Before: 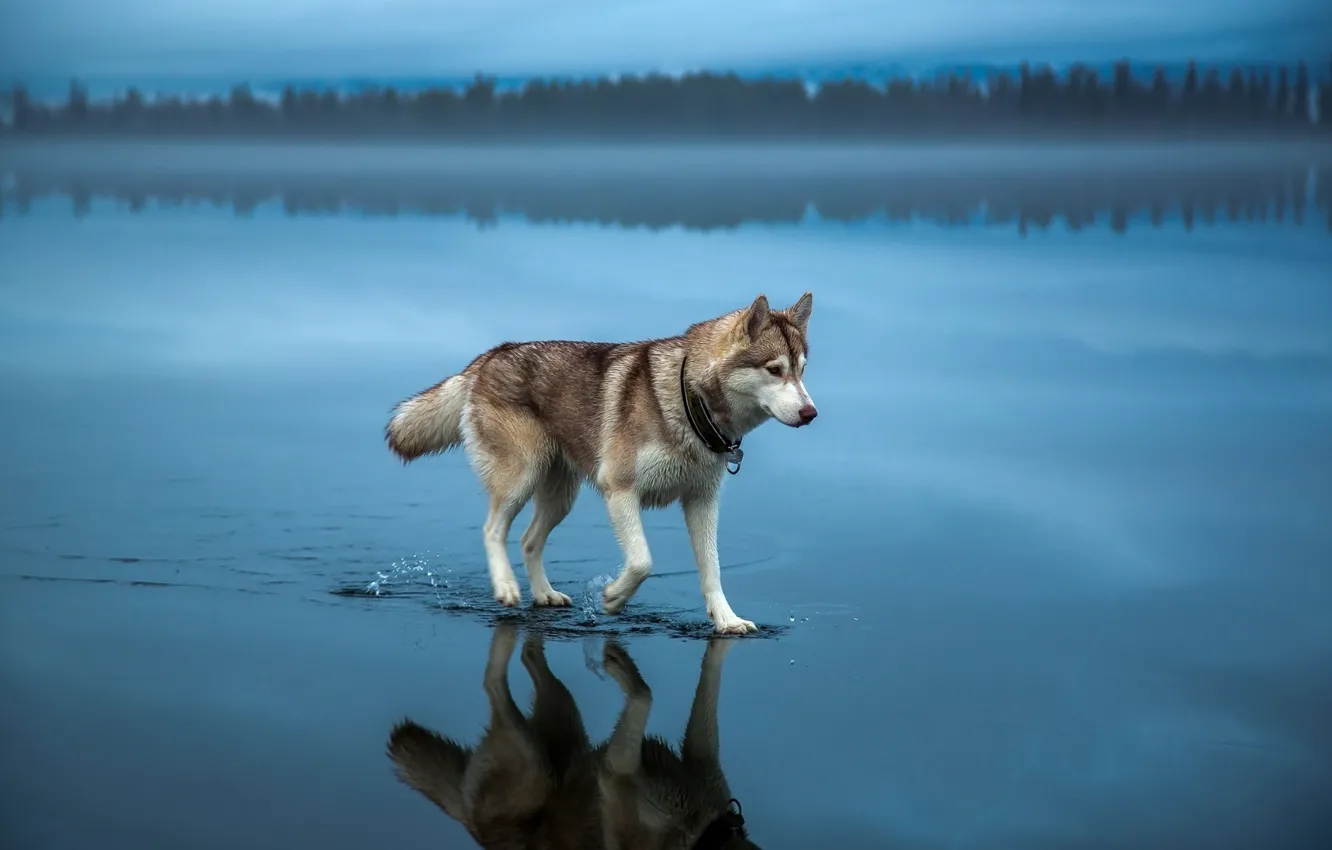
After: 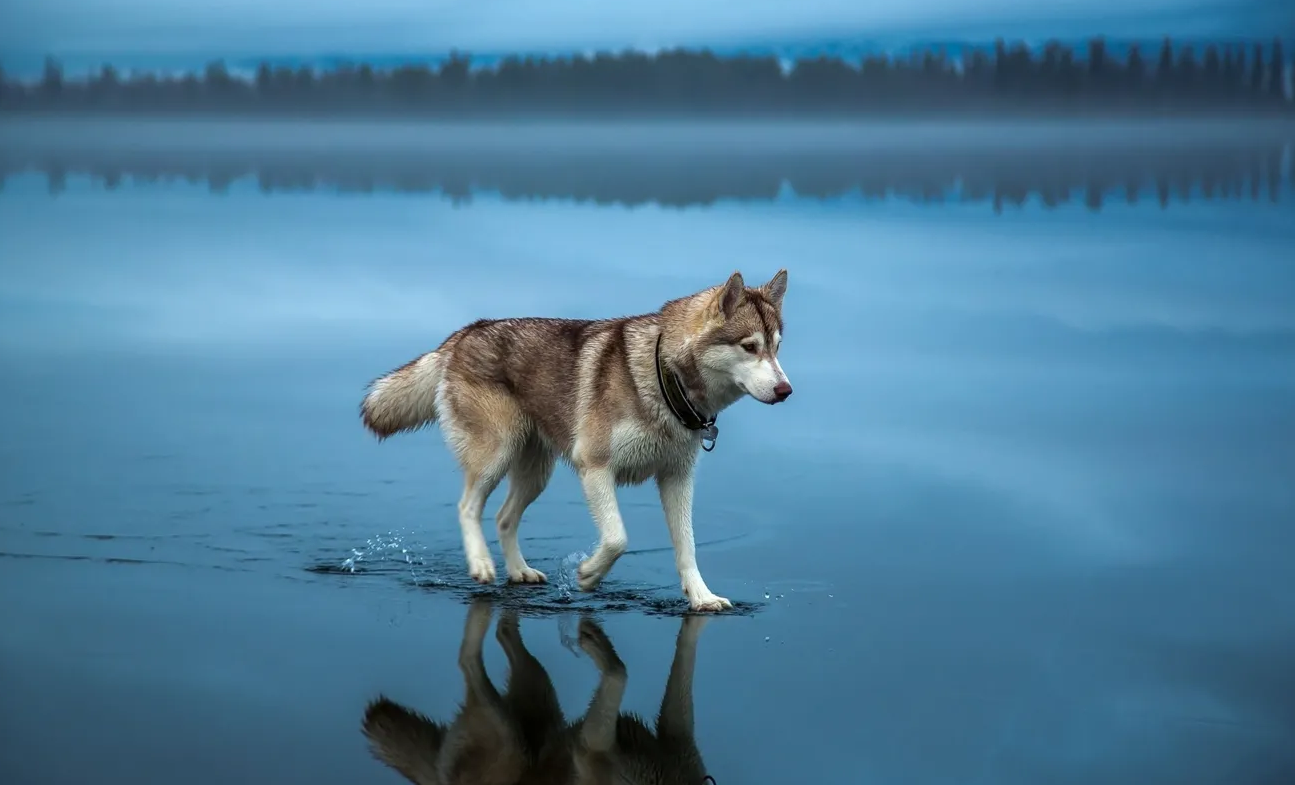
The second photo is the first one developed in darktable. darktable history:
crop: left 1.903%, top 2.8%, right 0.84%, bottom 4.825%
